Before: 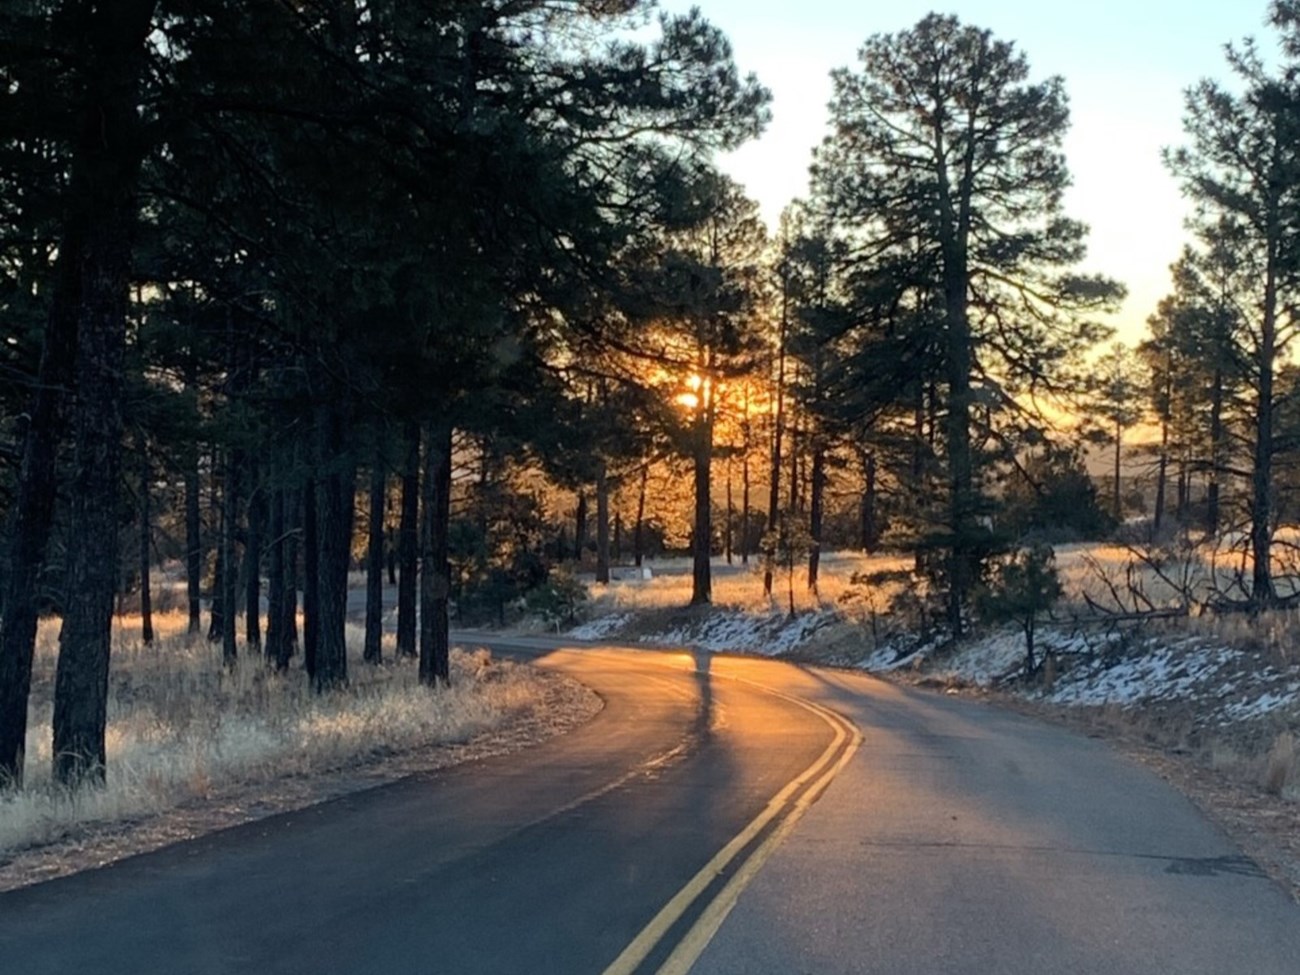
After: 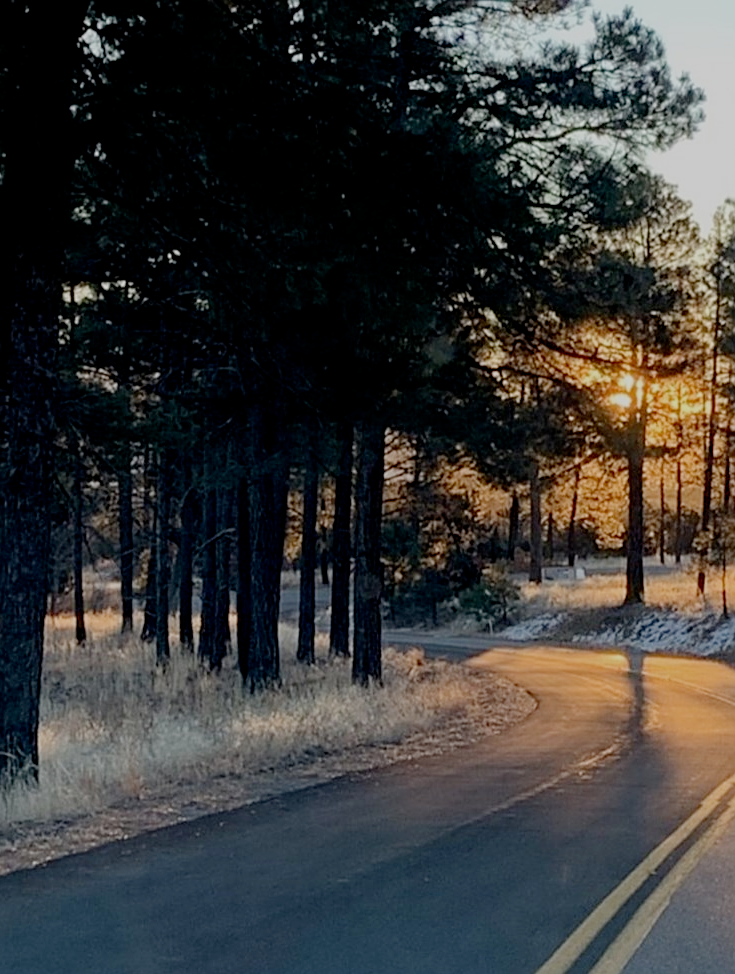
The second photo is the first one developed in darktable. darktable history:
filmic rgb: black relative exposure -8.78 EV, white relative exposure 4.98 EV, target black luminance 0%, hardness 3.77, latitude 66.09%, contrast 0.831, shadows ↔ highlights balance 19.42%, preserve chrominance no, color science v5 (2021)
sharpen: on, module defaults
crop: left 5.17%, right 38.278%
